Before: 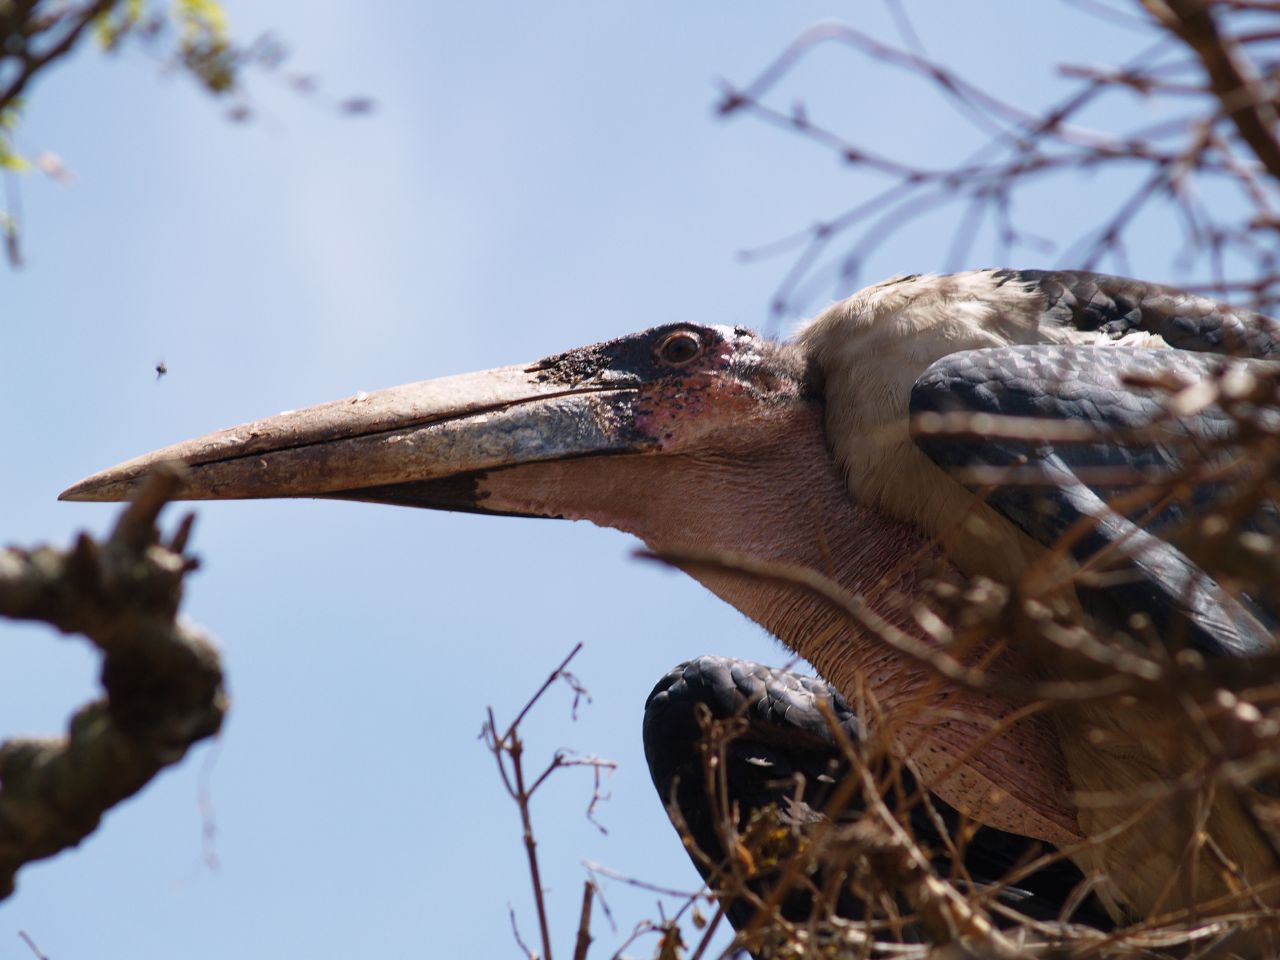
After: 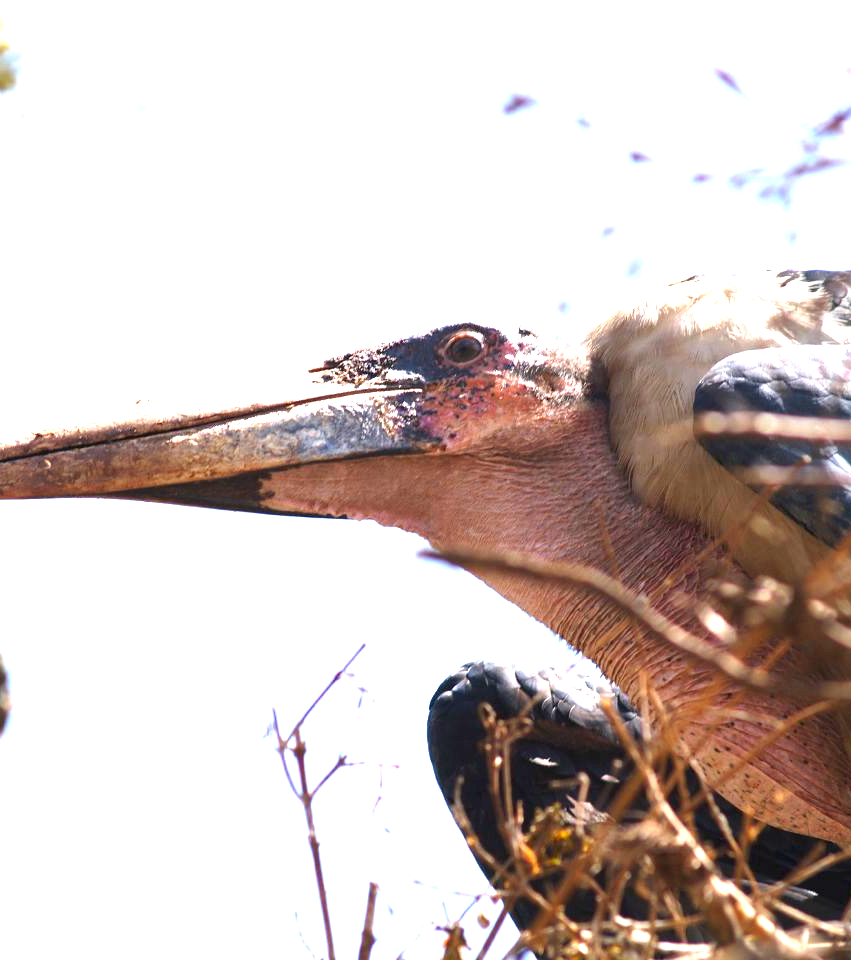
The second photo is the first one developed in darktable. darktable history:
exposure: black level correction 0, exposure 1.9 EV, compensate highlight preservation false
crop: left 16.899%, right 16.556%
contrast brightness saturation: saturation 0.13
